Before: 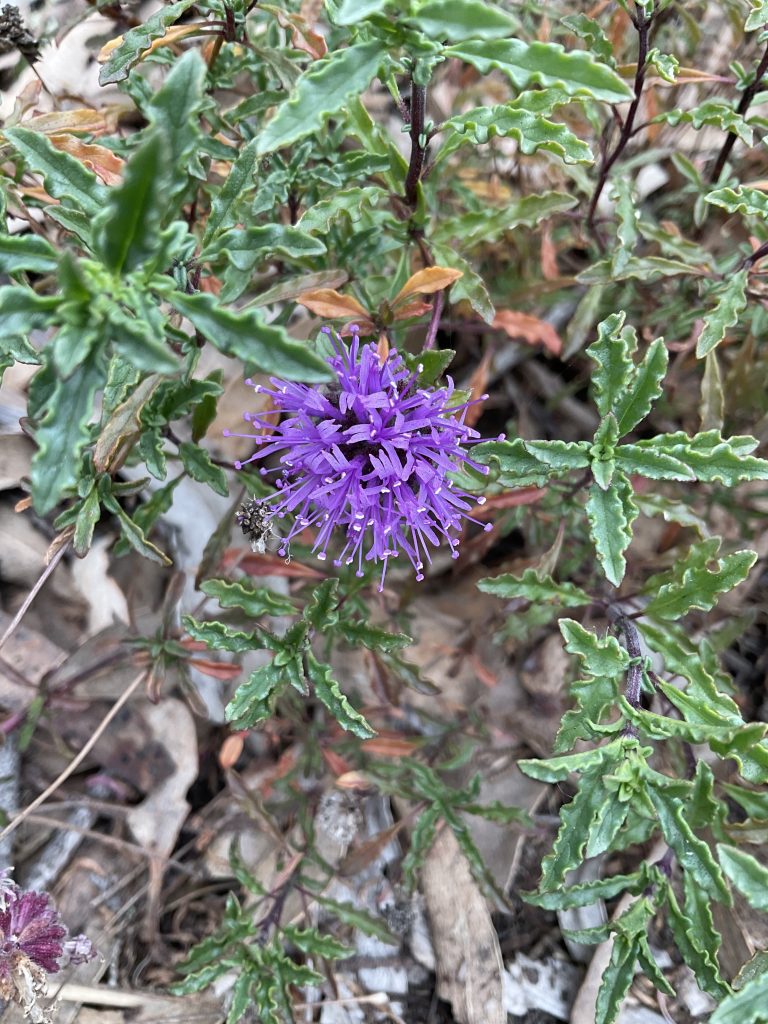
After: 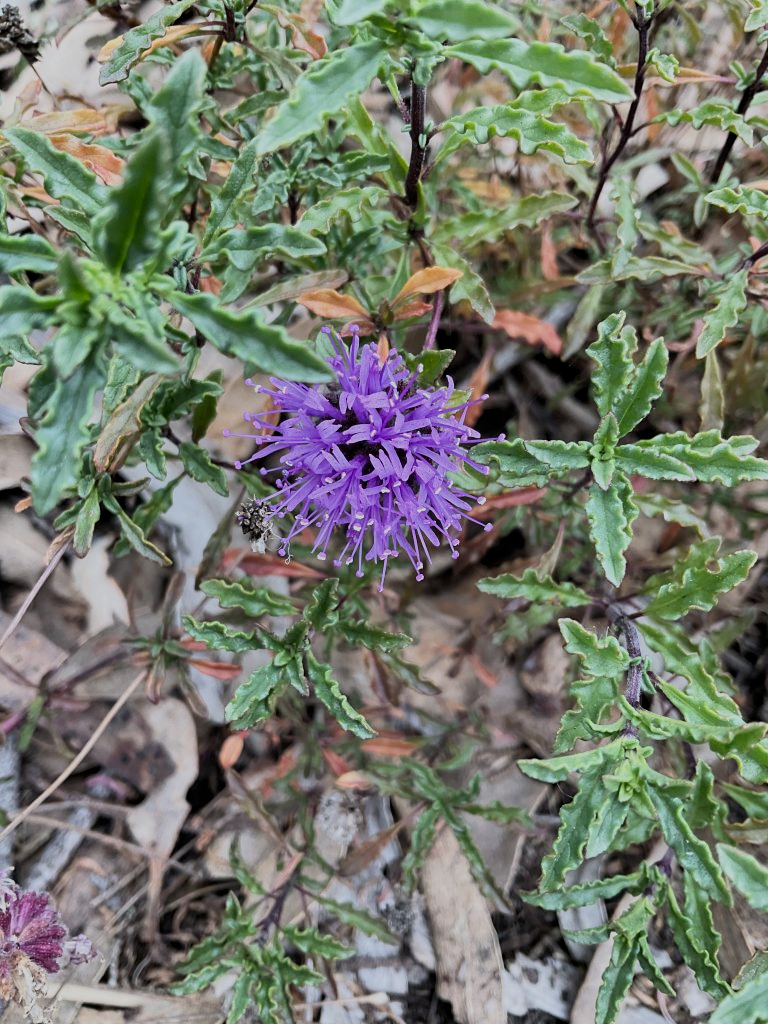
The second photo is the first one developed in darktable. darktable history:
filmic rgb: middle gray luminance 29.12%, black relative exposure -10.32 EV, white relative exposure 5.47 EV, target black luminance 0%, hardness 3.92, latitude 2.05%, contrast 1.123, highlights saturation mix 4.1%, shadows ↔ highlights balance 15.96%, color science v5 (2021), contrast in shadows safe, contrast in highlights safe
